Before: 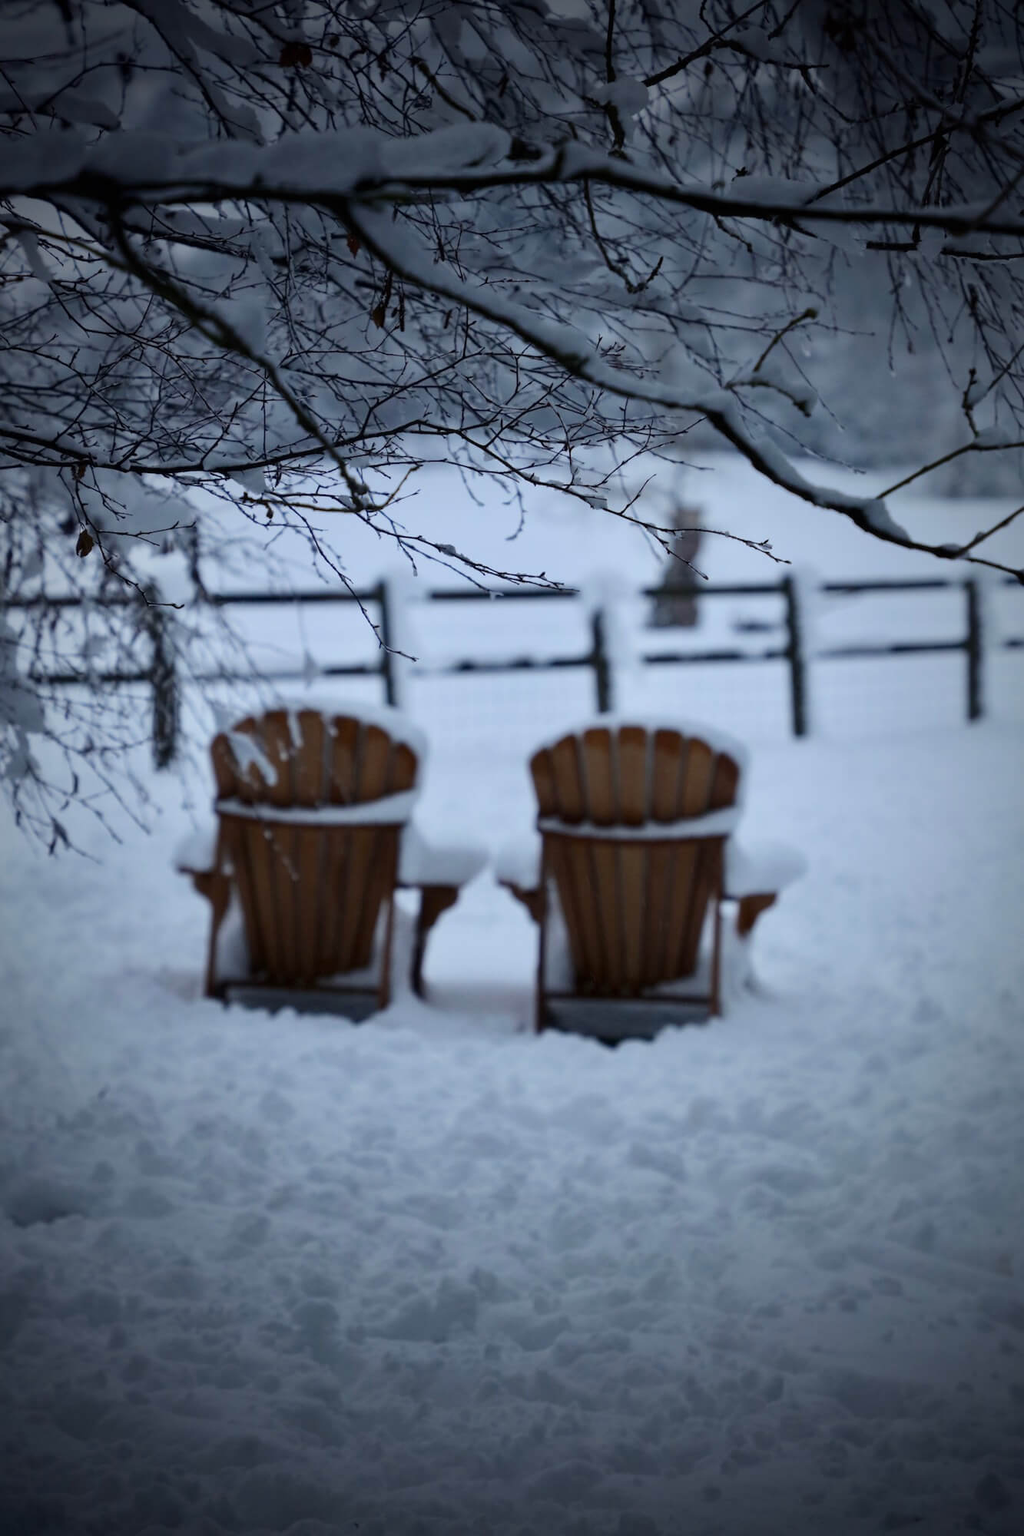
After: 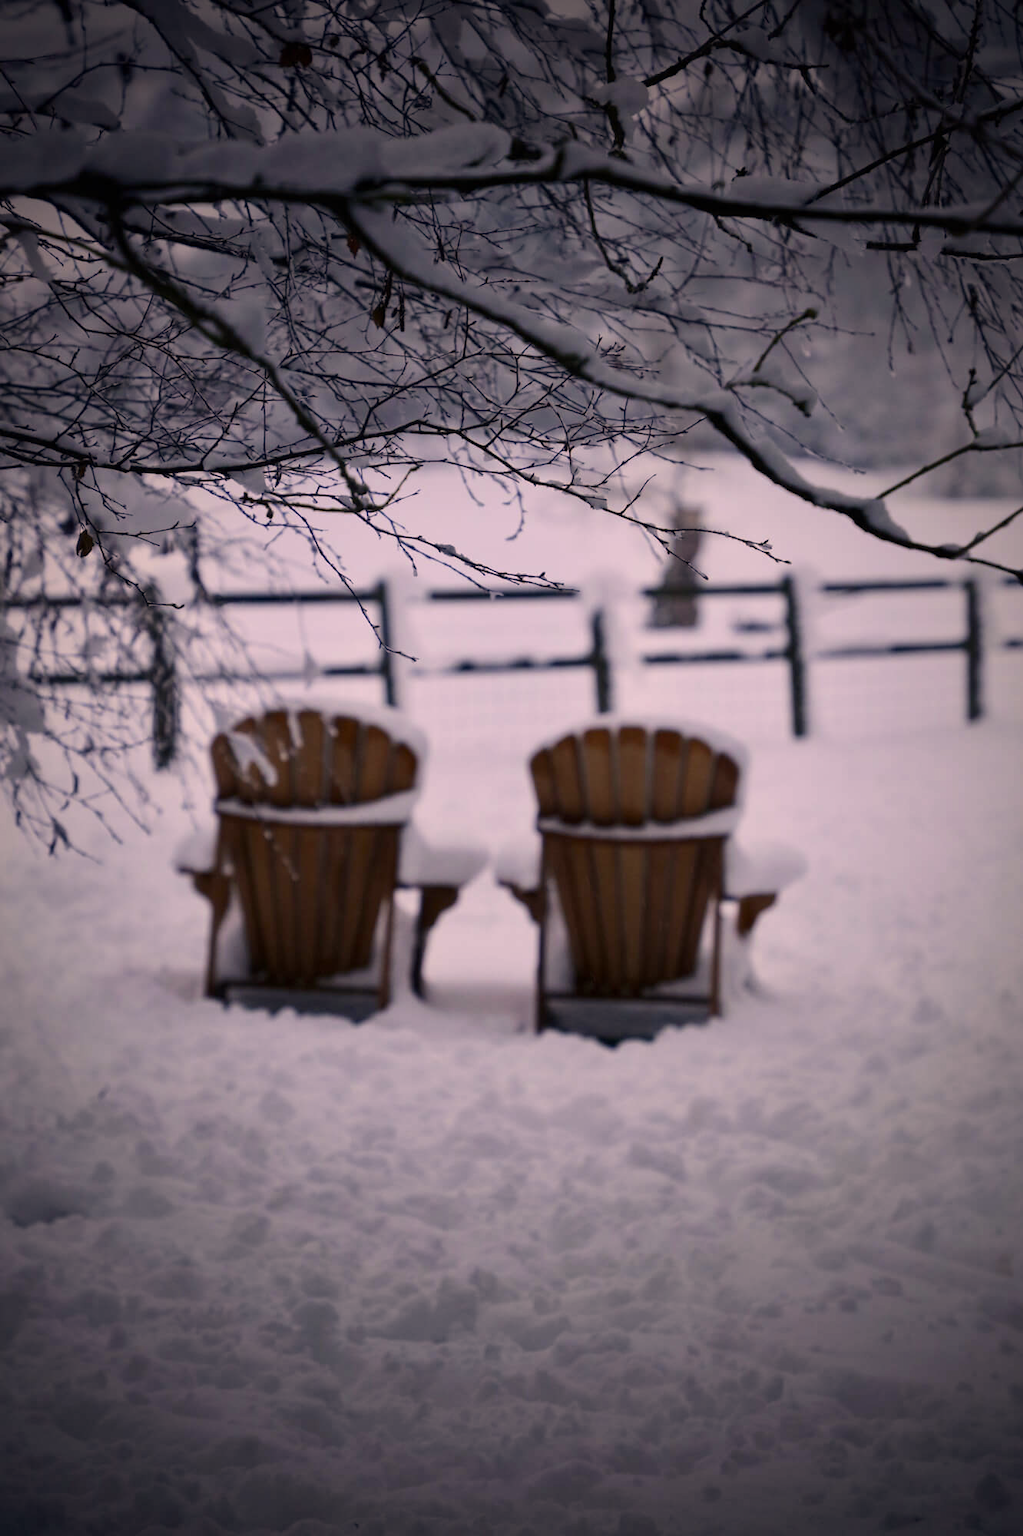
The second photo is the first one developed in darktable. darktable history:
color correction: highlights a* 17.87, highlights b* 18.92
